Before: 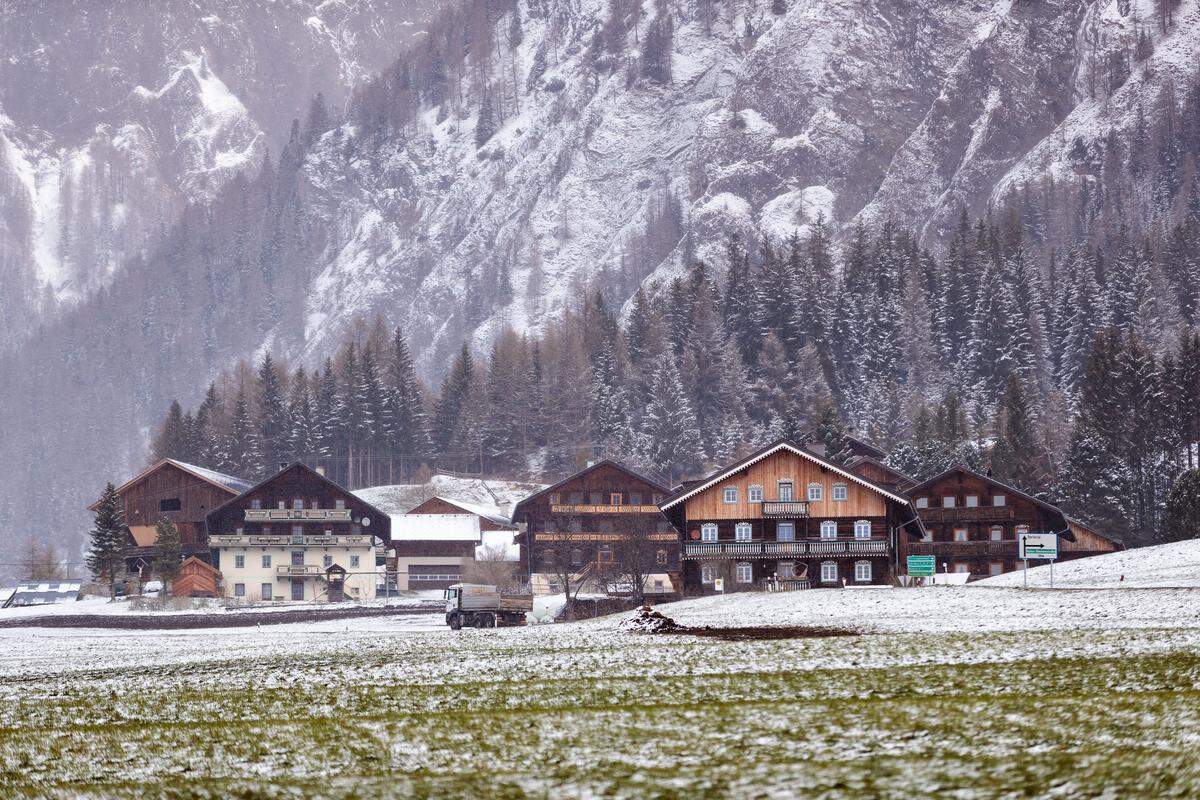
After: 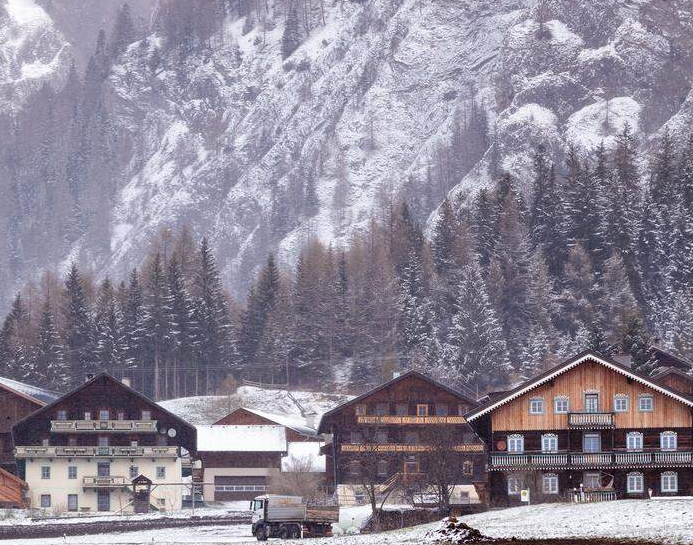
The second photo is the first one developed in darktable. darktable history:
crop: left 16.202%, top 11.208%, right 26.045%, bottom 20.557%
